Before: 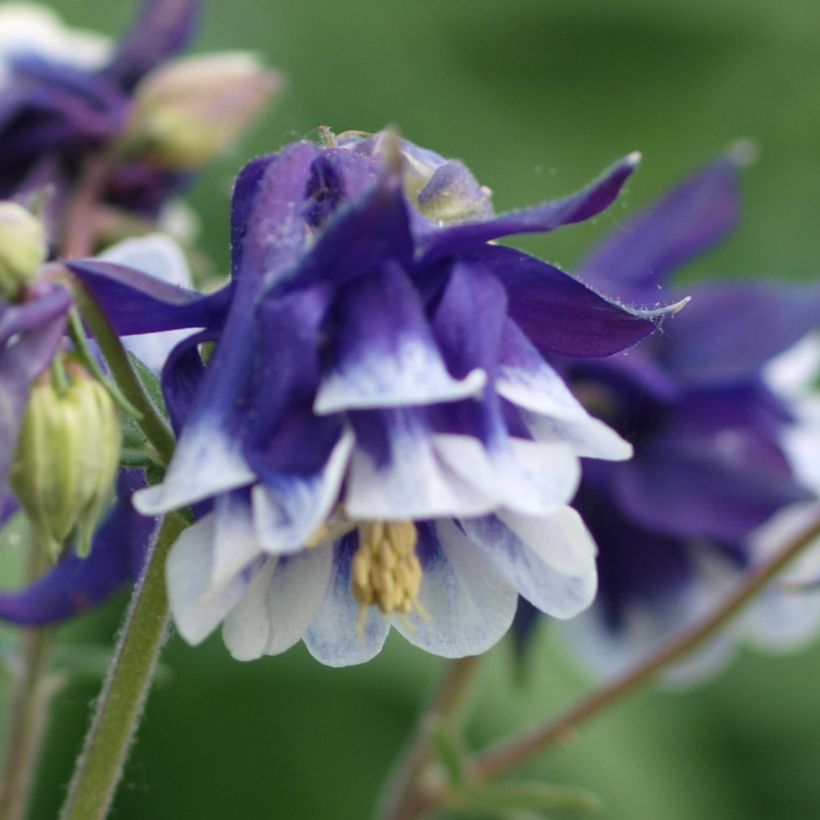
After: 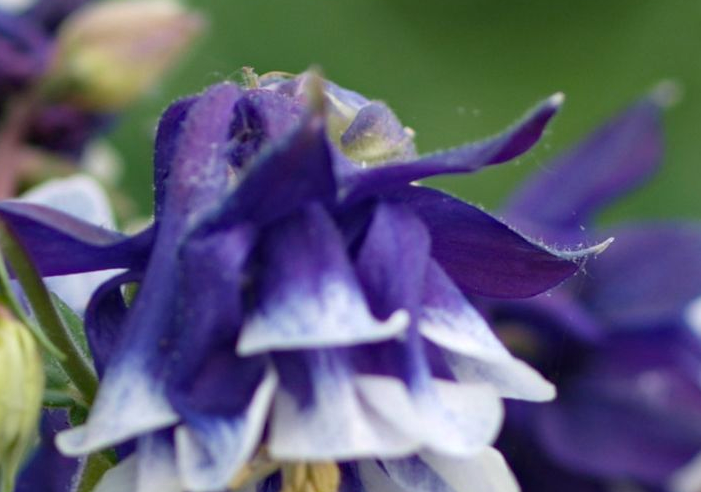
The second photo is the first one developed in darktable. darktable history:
haze removal: compatibility mode true, adaptive false
exposure: compensate highlight preservation false
crop and rotate: left 9.392%, top 7.272%, right 5.039%, bottom 32.624%
